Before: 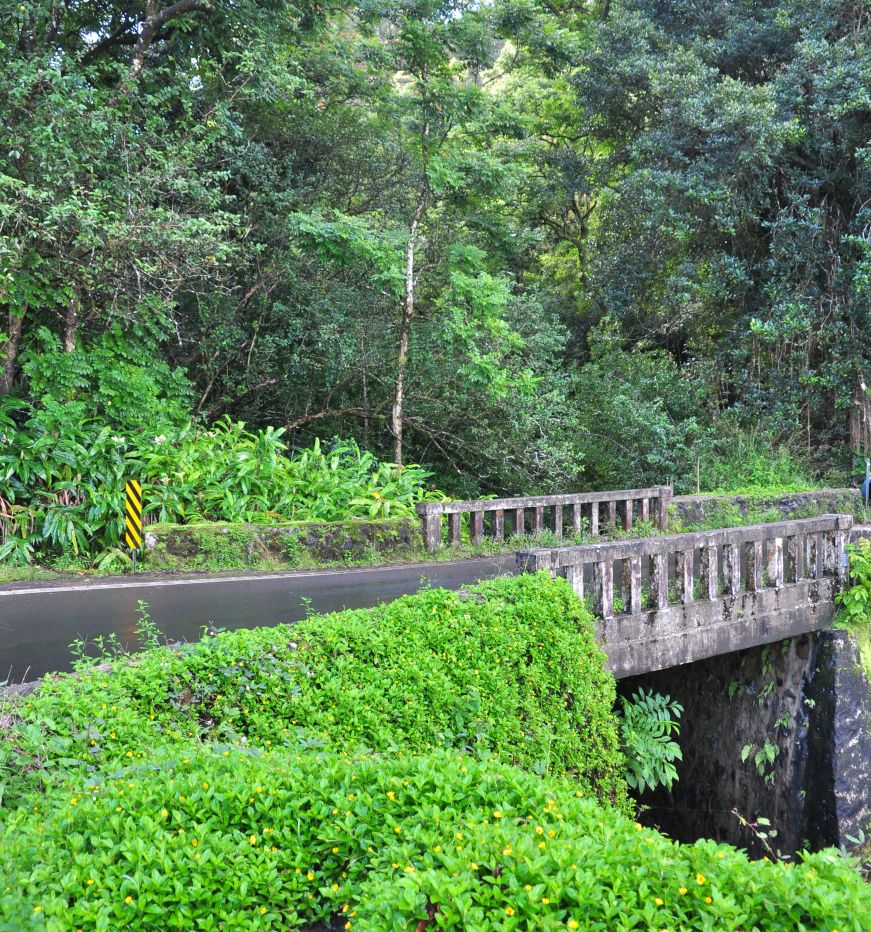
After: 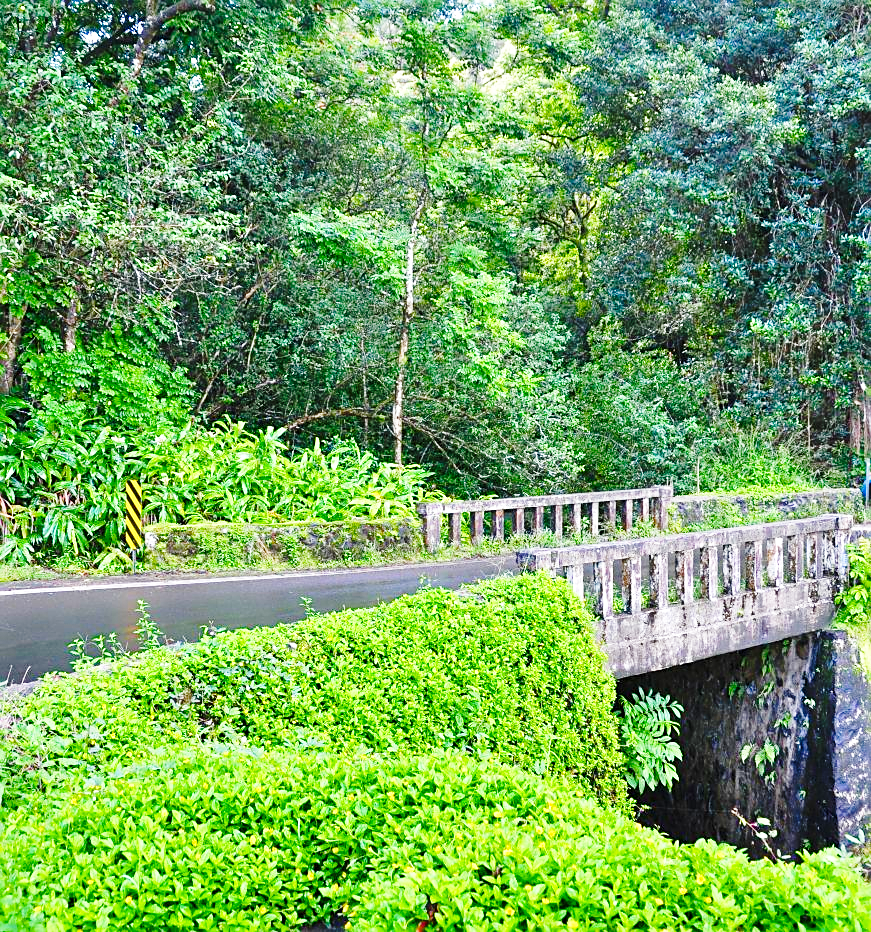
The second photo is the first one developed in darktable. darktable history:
base curve: curves: ch0 [(0, 0) (0.028, 0.03) (0.121, 0.232) (0.46, 0.748) (0.859, 0.968) (1, 1)], preserve colors none
exposure: exposure 0.128 EV, compensate highlight preservation false
color balance rgb: perceptual saturation grading › global saturation 35%, perceptual saturation grading › highlights -25%, perceptual saturation grading › shadows 50%
sharpen: on, module defaults
